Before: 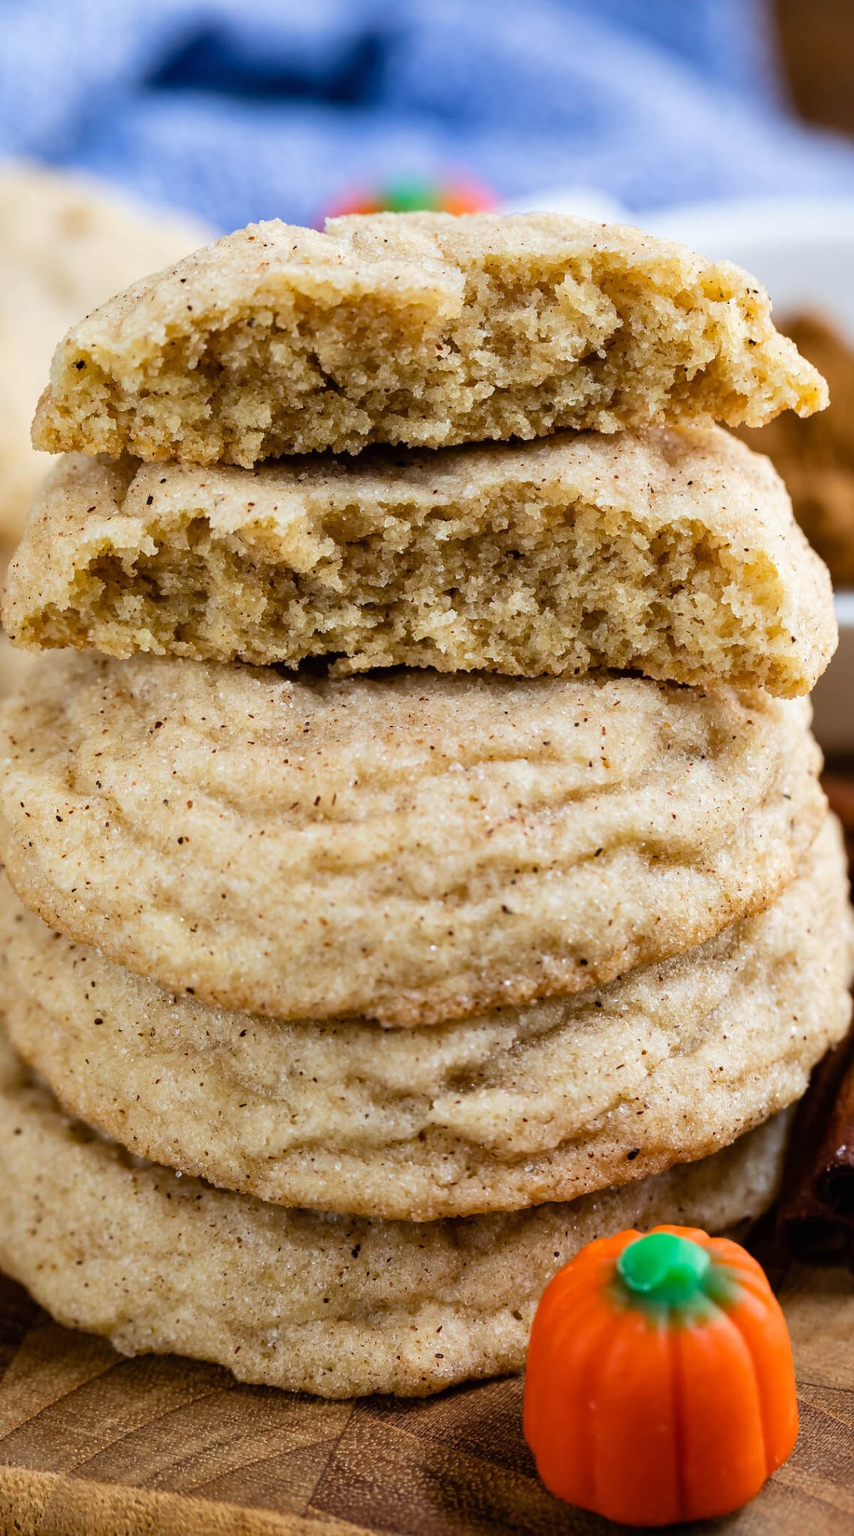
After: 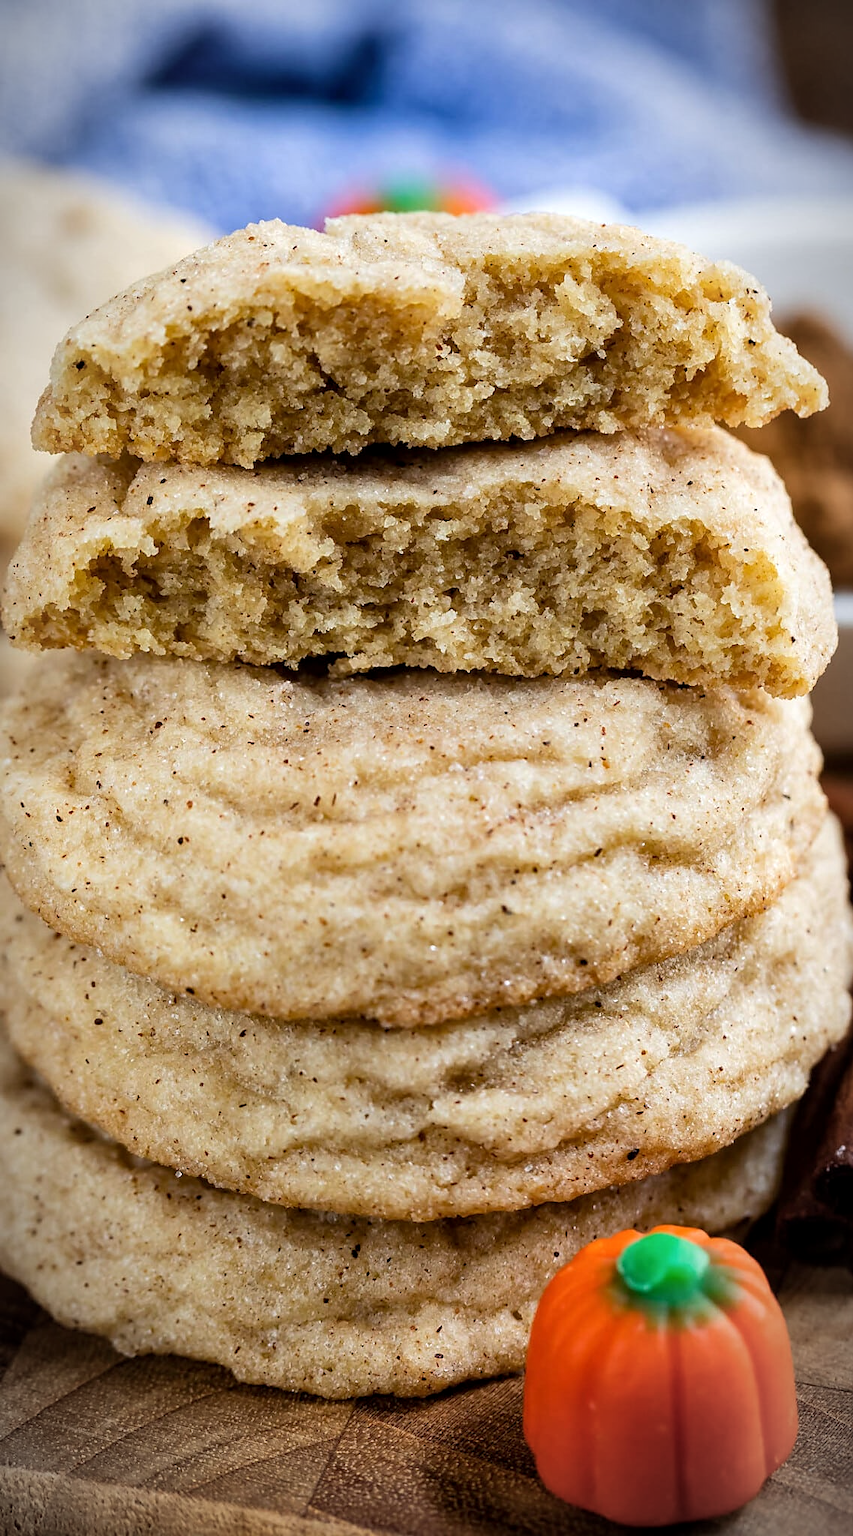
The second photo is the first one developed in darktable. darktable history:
vignetting: fall-off start 86.41%, automatic ratio true, unbound false
local contrast: highlights 104%, shadows 99%, detail 120%, midtone range 0.2
sharpen: radius 1.865, amount 0.39, threshold 1.73
